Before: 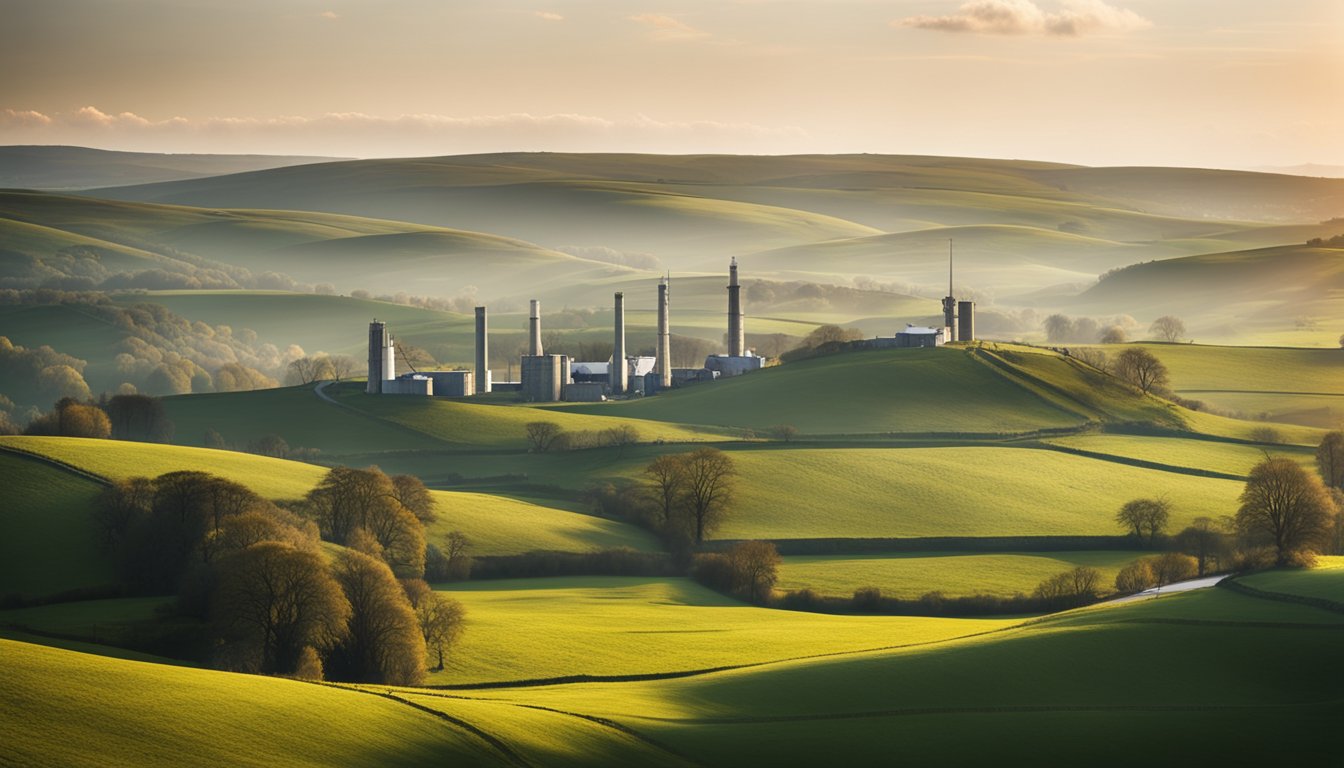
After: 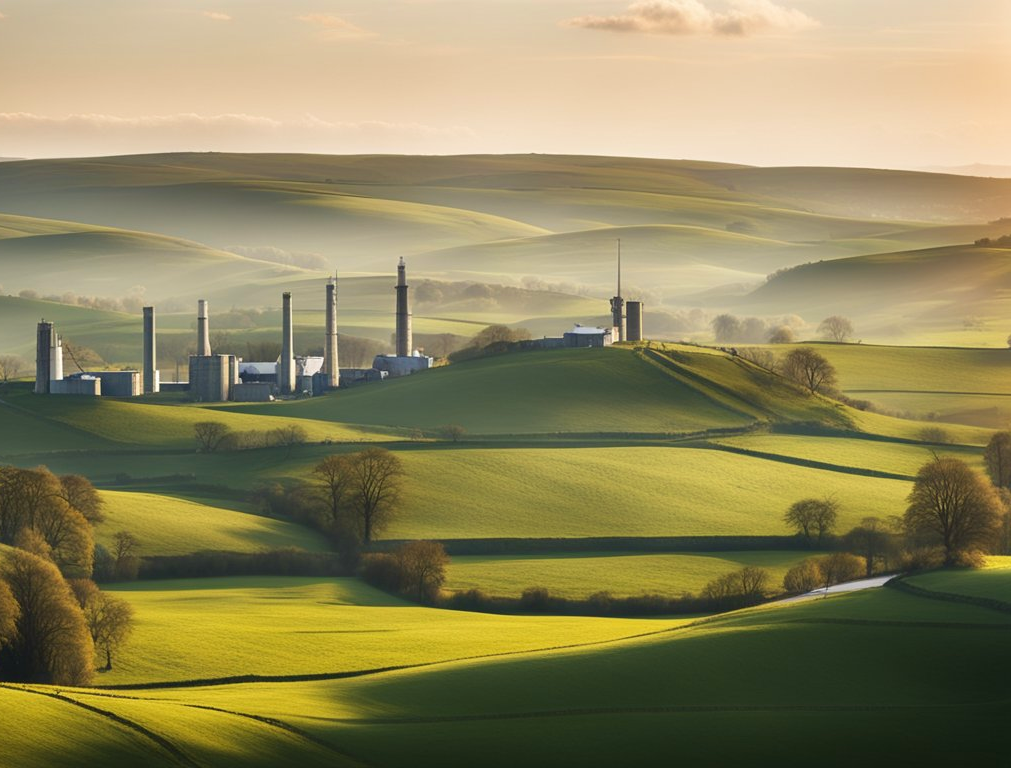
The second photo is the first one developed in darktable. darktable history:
velvia: strength 15.18%
crop and rotate: left 24.71%
